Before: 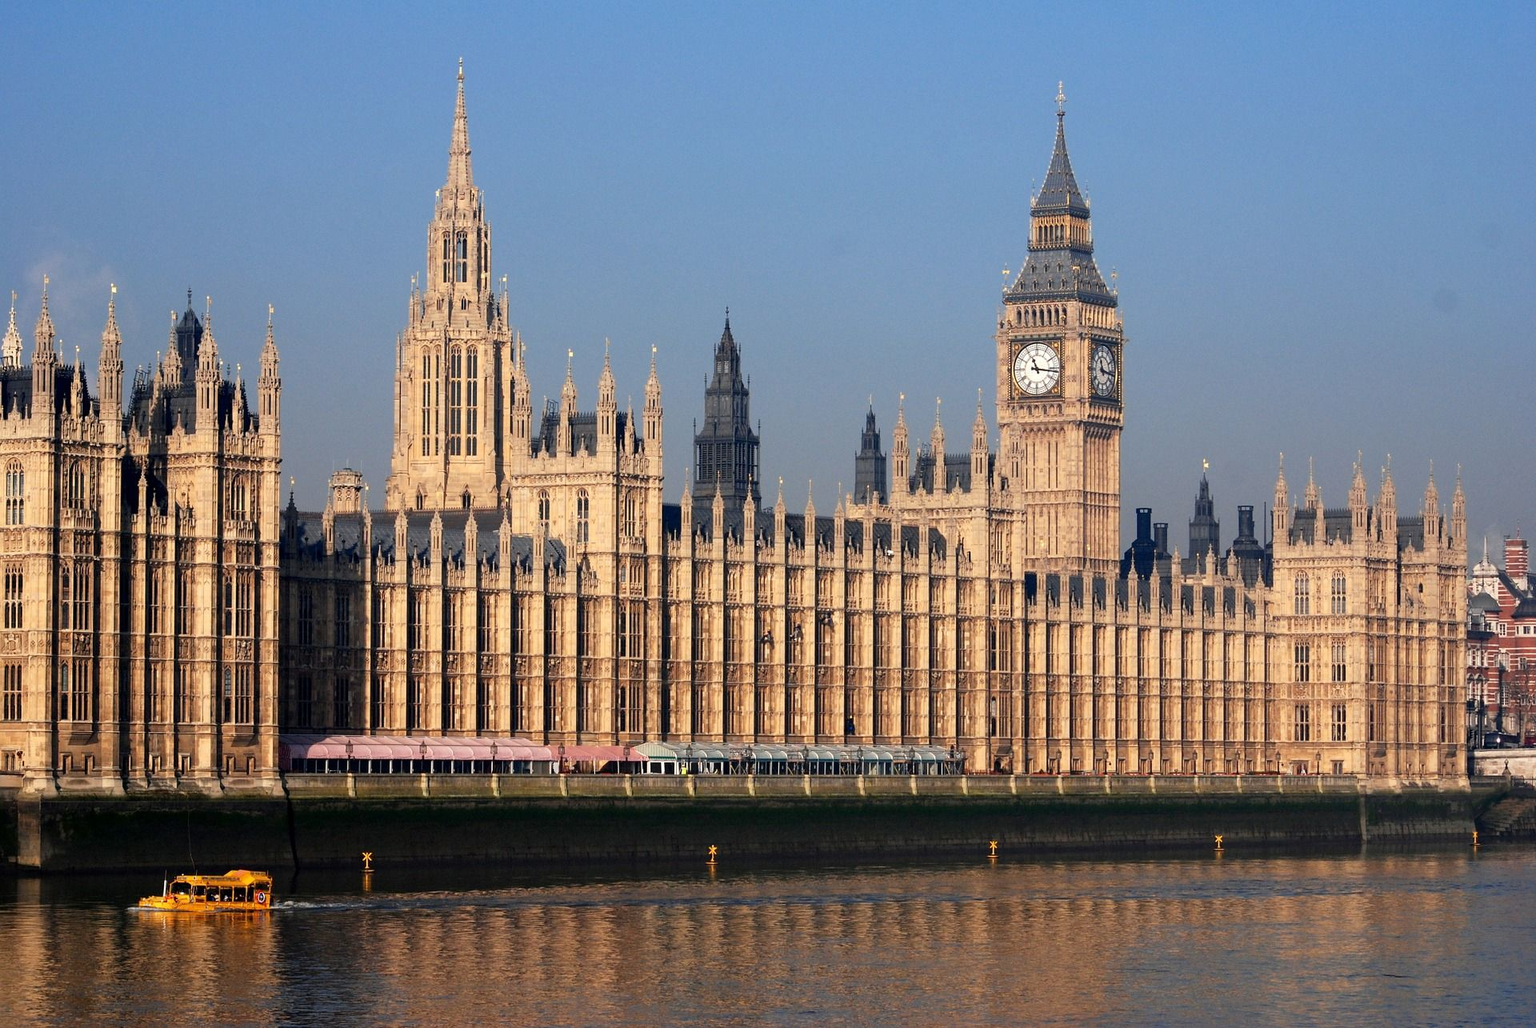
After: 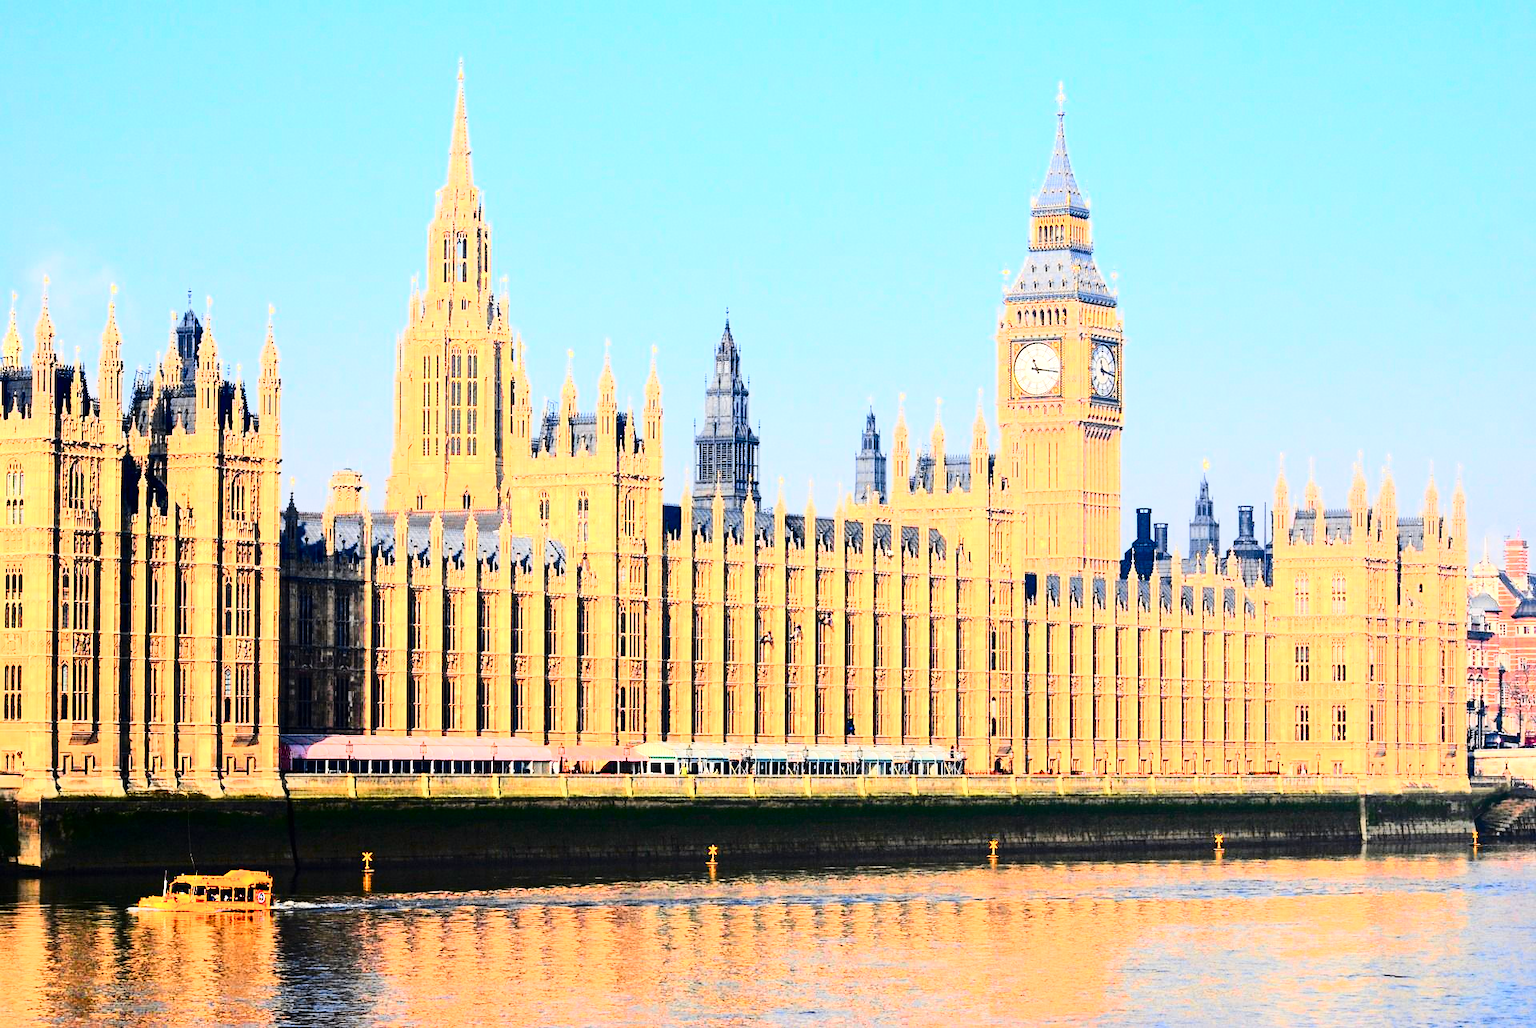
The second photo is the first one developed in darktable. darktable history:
exposure: black level correction 0, exposure 0.691 EV, compensate exposure bias true, compensate highlight preservation false
tone curve: curves: ch0 [(0, 0) (0.187, 0.12) (0.384, 0.363) (0.577, 0.681) (0.735, 0.881) (0.864, 0.959) (1, 0.987)]; ch1 [(0, 0) (0.402, 0.36) (0.476, 0.466) (0.501, 0.501) (0.518, 0.514) (0.564, 0.614) (0.614, 0.664) (0.741, 0.829) (1, 1)]; ch2 [(0, 0) (0.429, 0.387) (0.483, 0.481) (0.503, 0.501) (0.522, 0.533) (0.564, 0.605) (0.615, 0.697) (0.702, 0.774) (1, 0.895)], color space Lab, independent channels, preserve colors none
tone equalizer: -7 EV 0.144 EV, -6 EV 0.602 EV, -5 EV 1.14 EV, -4 EV 1.36 EV, -3 EV 1.14 EV, -2 EV 0.6 EV, -1 EV 0.155 EV, edges refinement/feathering 500, mask exposure compensation -1.57 EV, preserve details no
